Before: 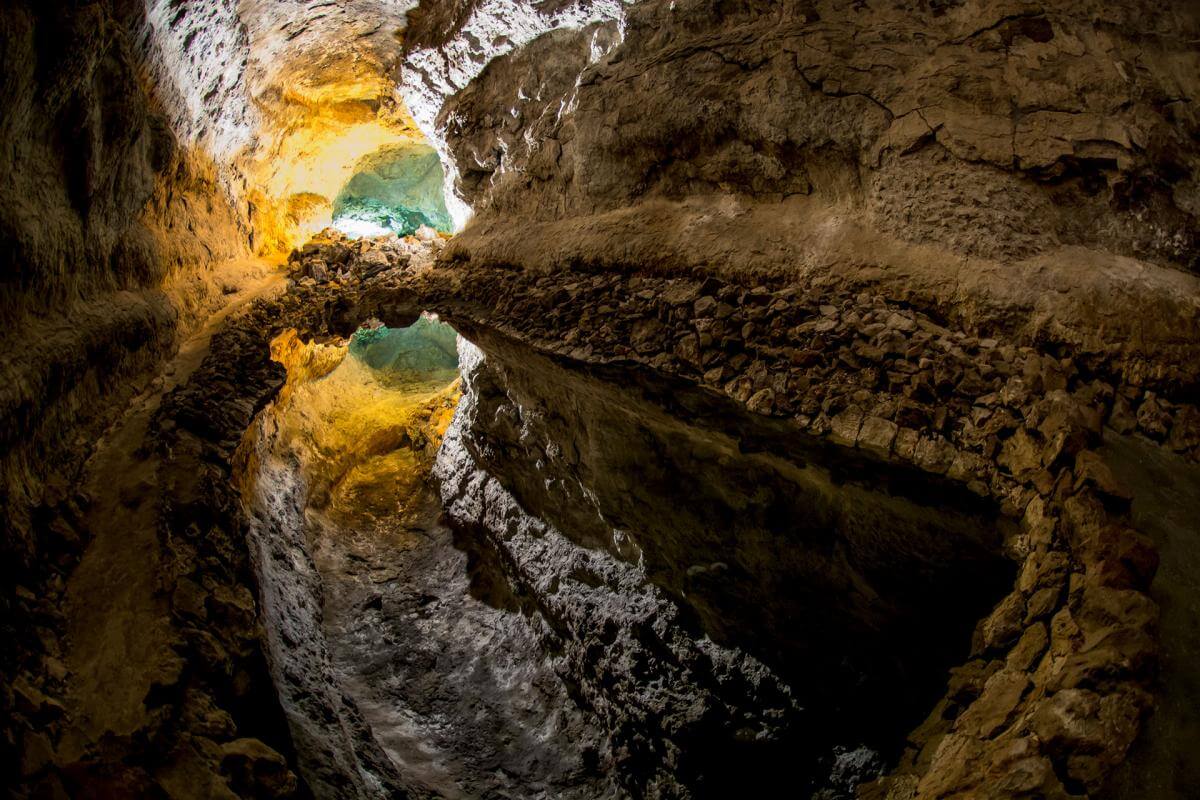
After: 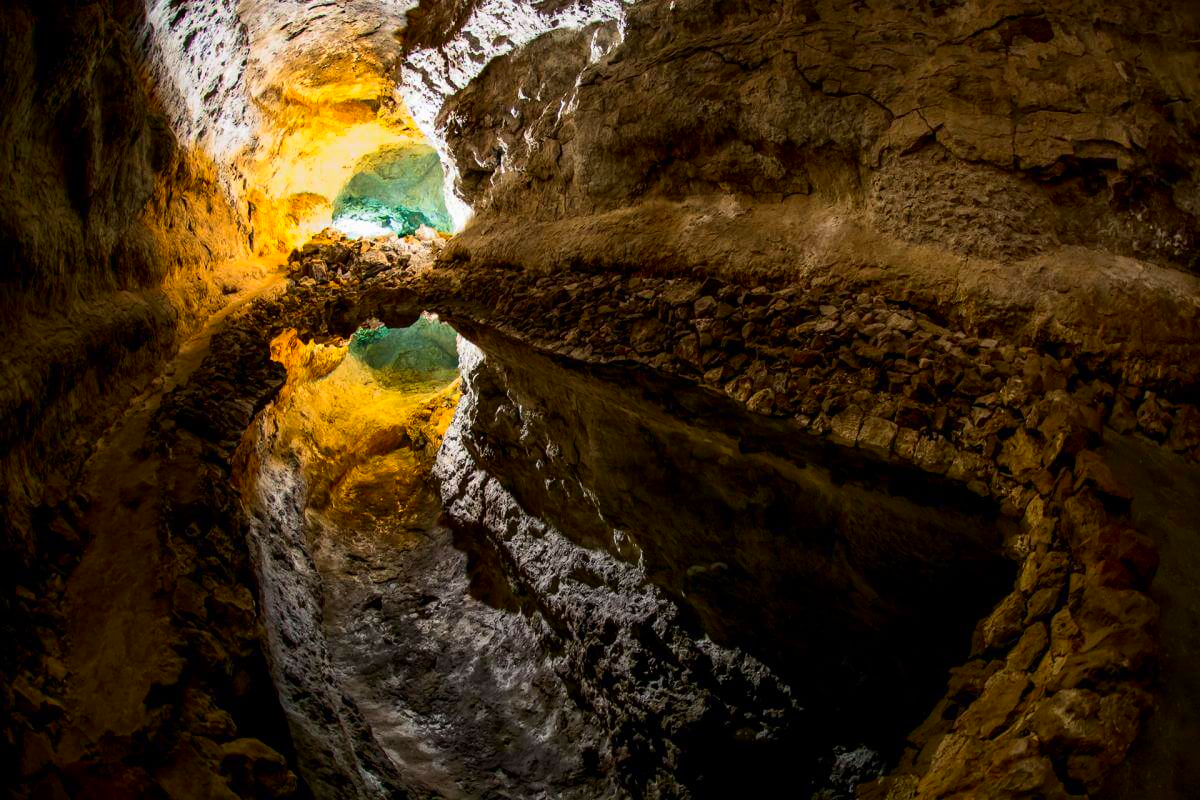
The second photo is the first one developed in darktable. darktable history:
contrast brightness saturation: contrast 0.16, saturation 0.32
